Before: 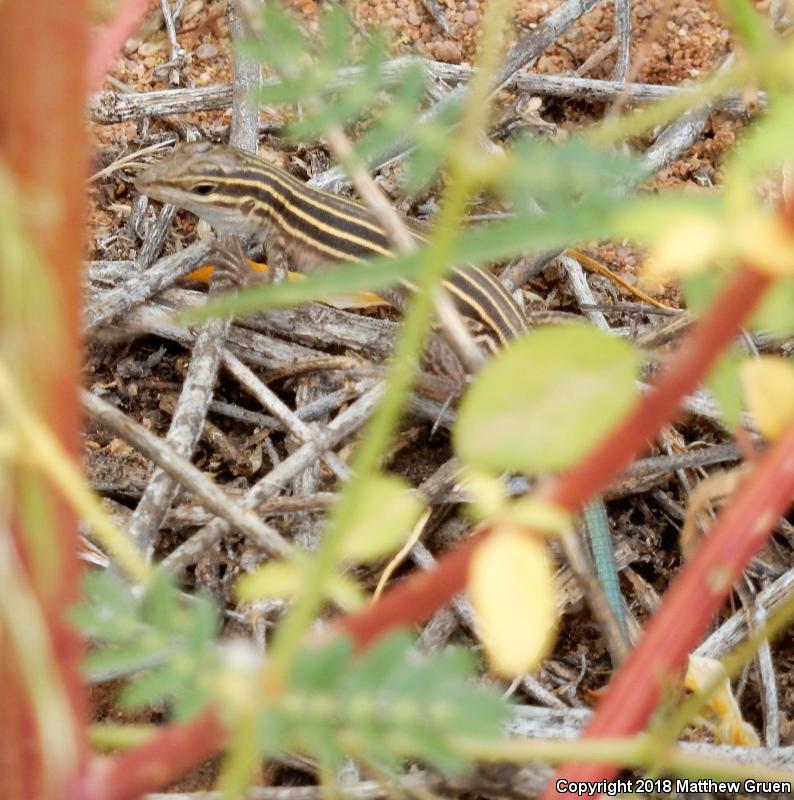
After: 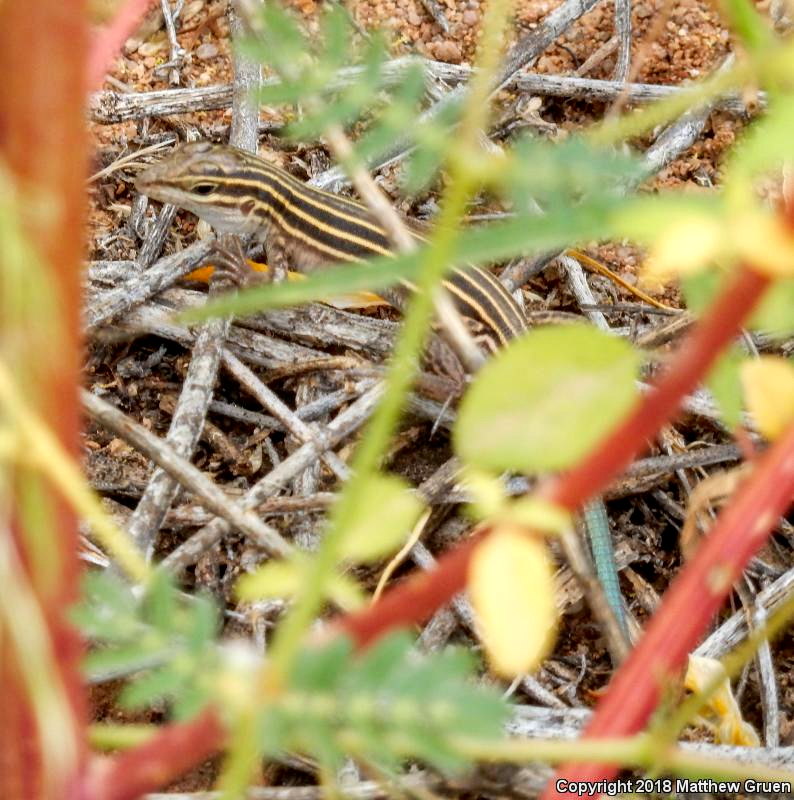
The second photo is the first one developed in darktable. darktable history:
local contrast: detail 130%
contrast brightness saturation: contrast 0.083, saturation 0.203
